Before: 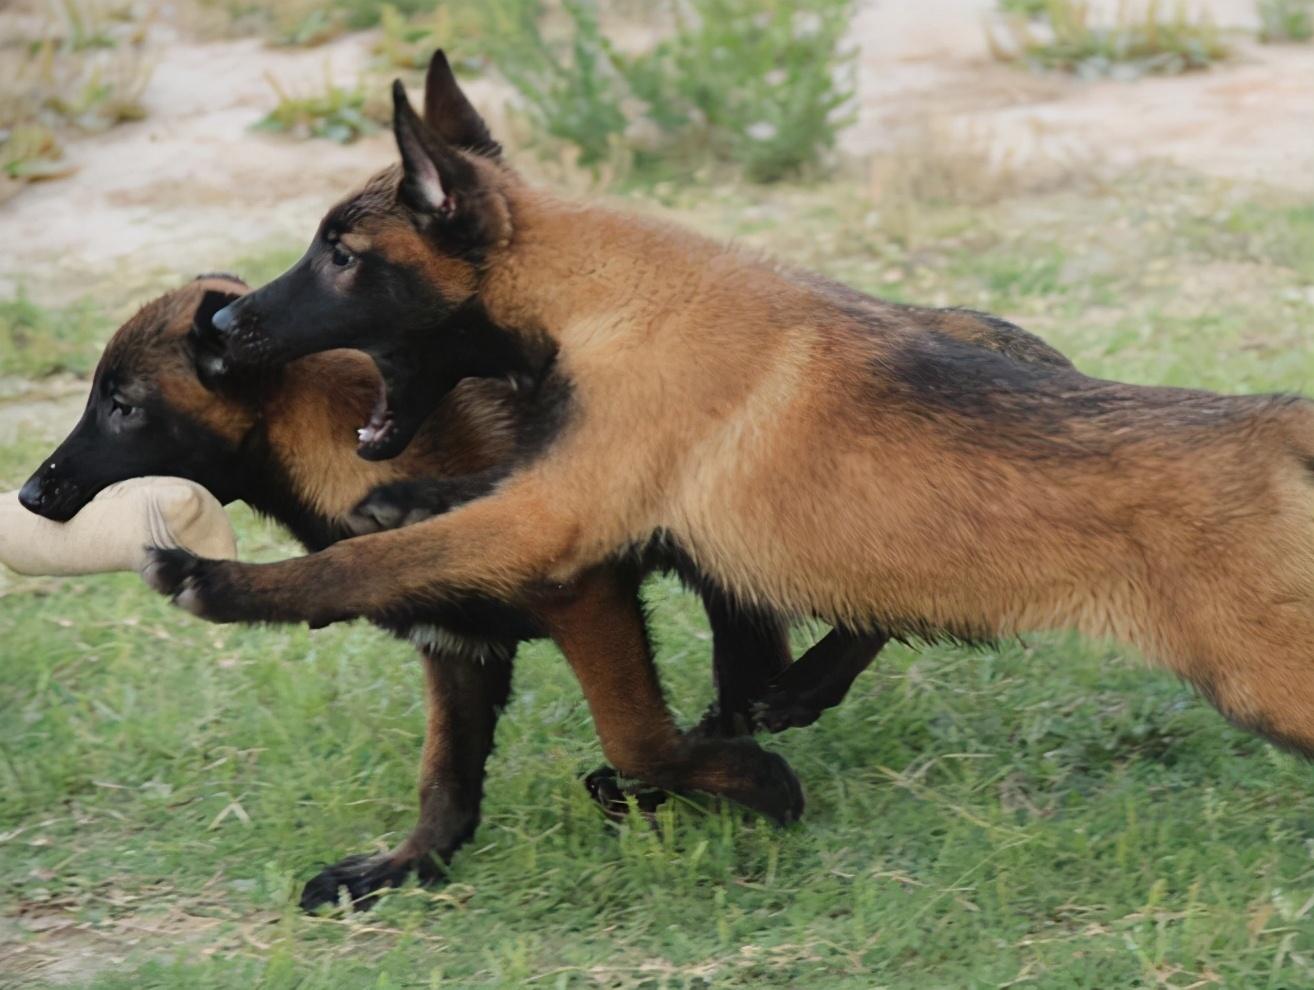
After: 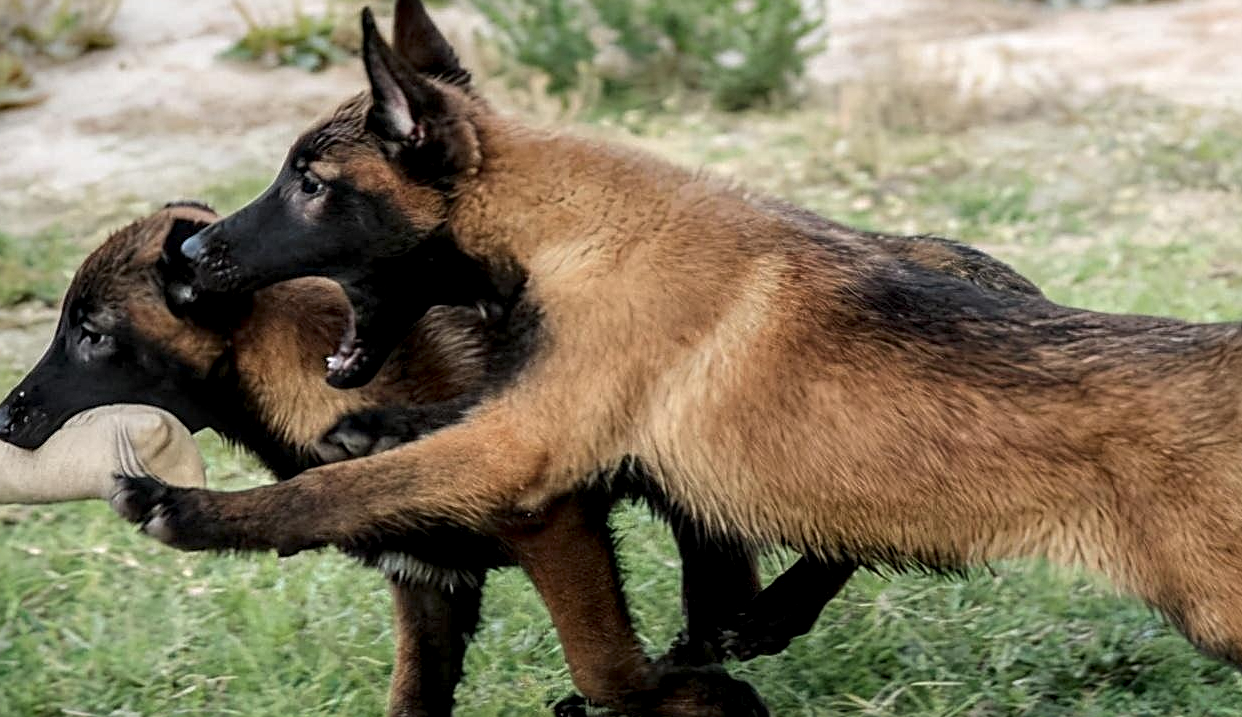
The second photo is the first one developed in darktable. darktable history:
crop: left 2.385%, top 7.359%, right 3.089%, bottom 20.158%
sharpen: on, module defaults
local contrast: highlights 3%, shadows 3%, detail 182%
tone equalizer: edges refinement/feathering 500, mask exposure compensation -1.57 EV, preserve details no
